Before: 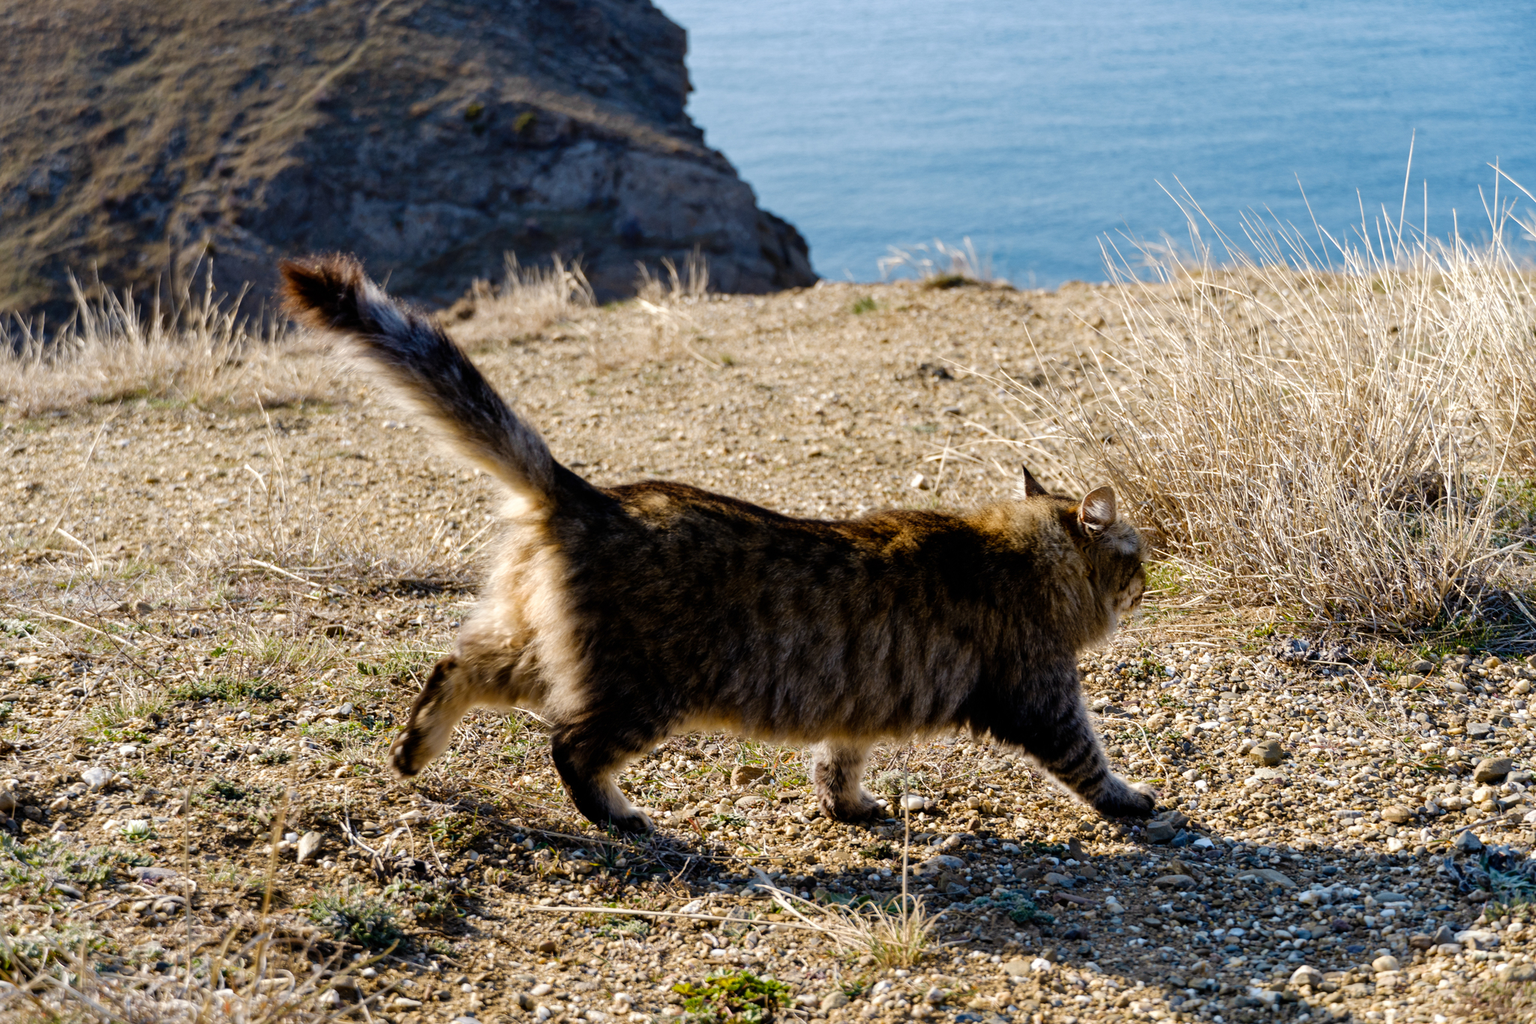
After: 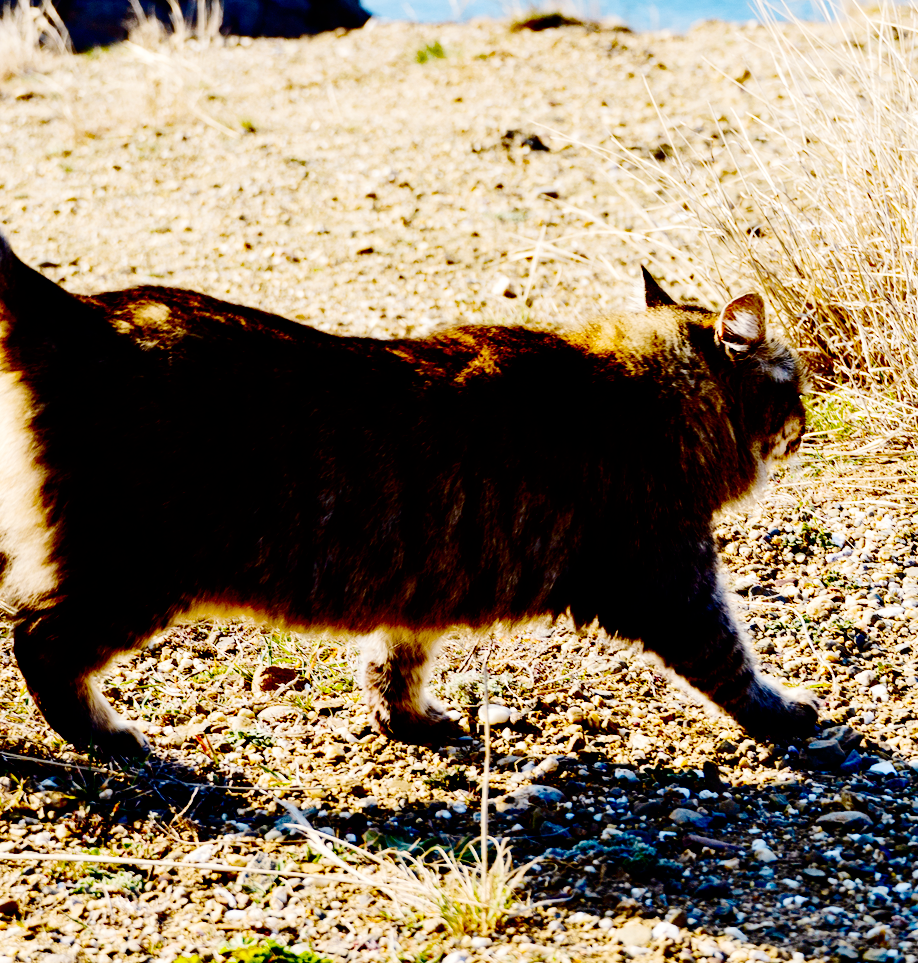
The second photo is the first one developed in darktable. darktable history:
contrast brightness saturation: contrast 0.211, brightness -0.101, saturation 0.212
crop: left 35.292%, top 26.048%, right 19.845%, bottom 3.358%
base curve: curves: ch0 [(0, 0) (0.036, 0.01) (0.123, 0.254) (0.258, 0.504) (0.507, 0.748) (1, 1)], preserve colors none
